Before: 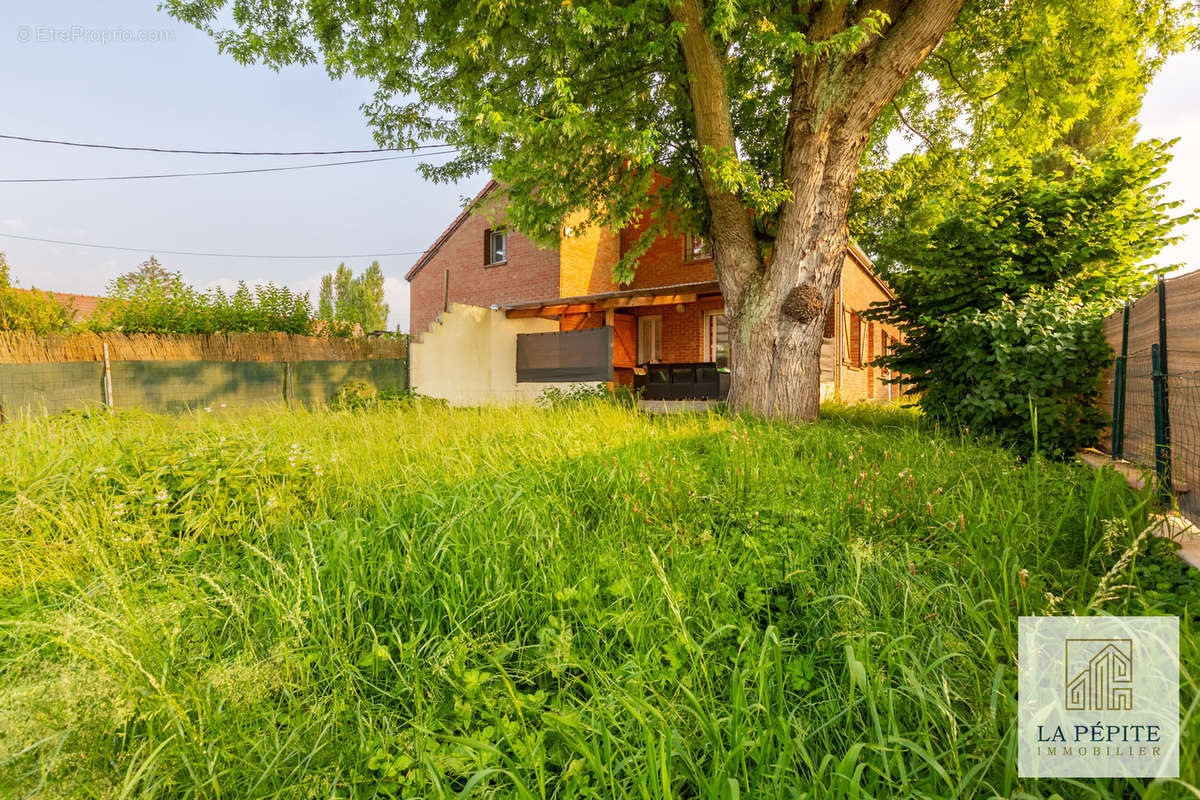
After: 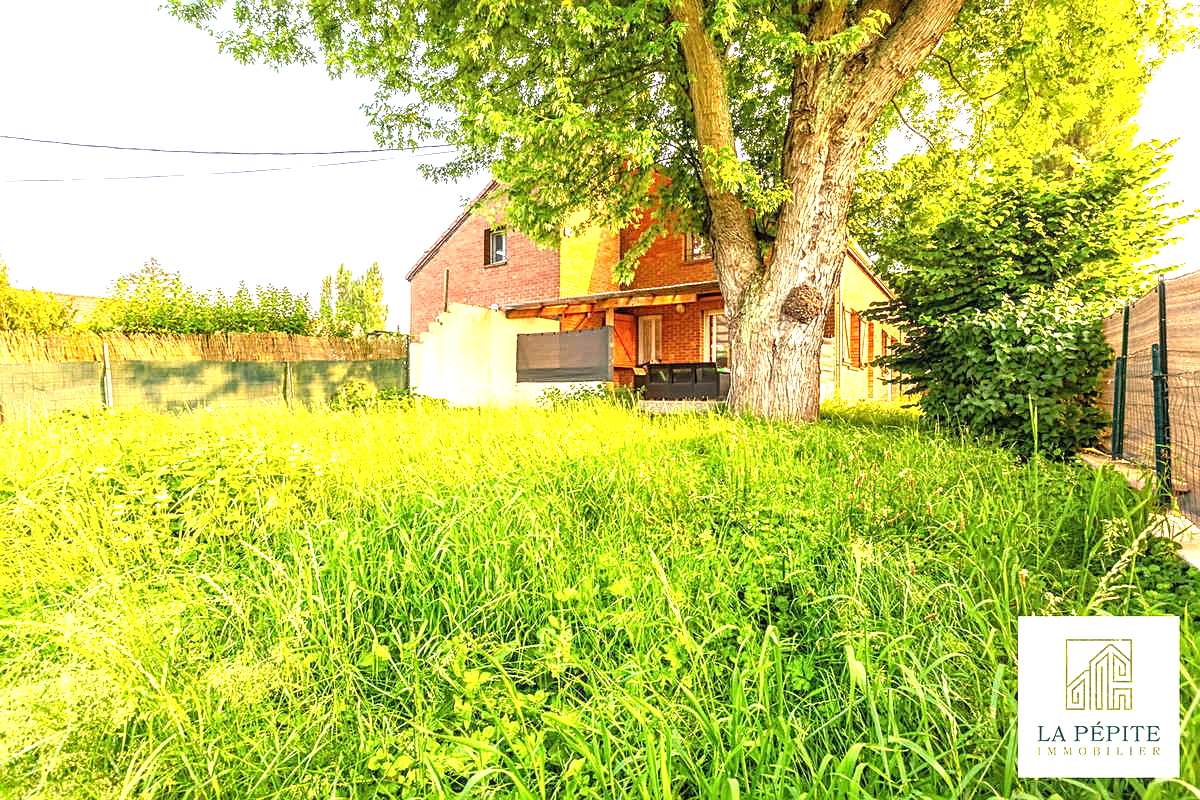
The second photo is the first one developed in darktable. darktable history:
local contrast: on, module defaults
base curve: preserve colors none
exposure: black level correction 0, exposure 1.384 EV, compensate highlight preservation false
sharpen: on, module defaults
